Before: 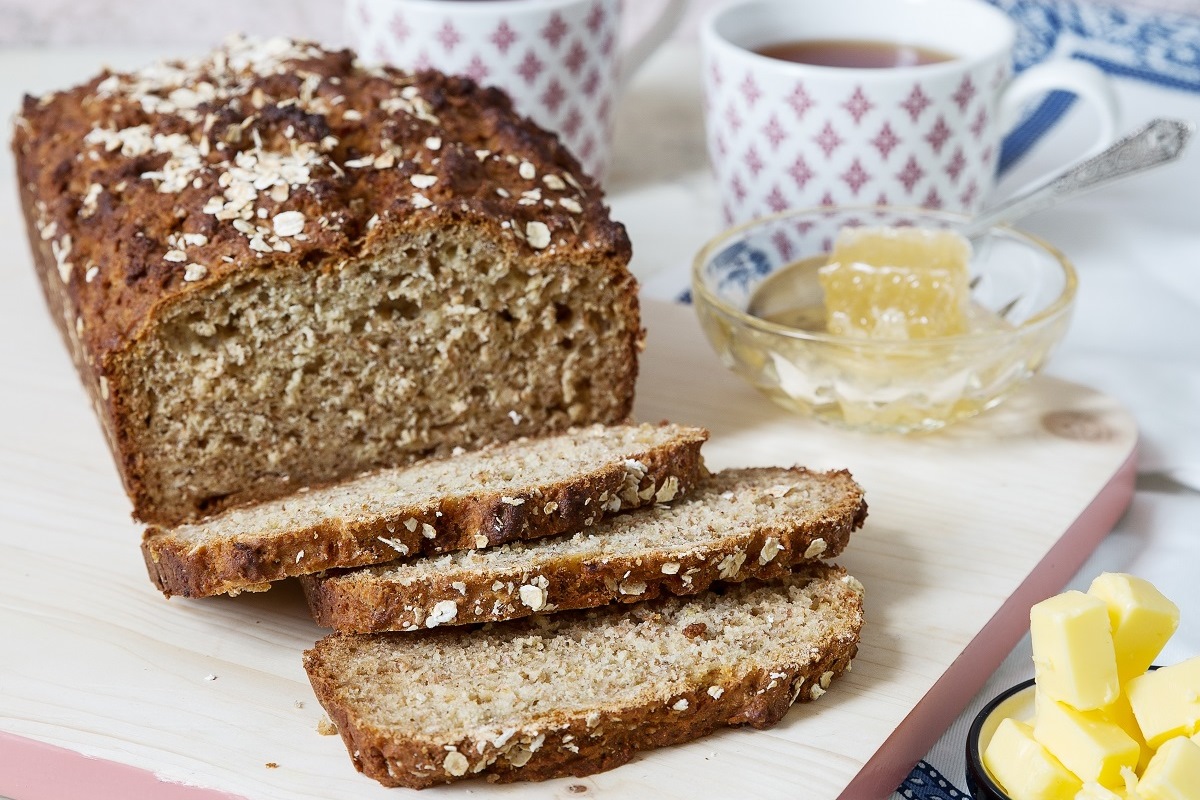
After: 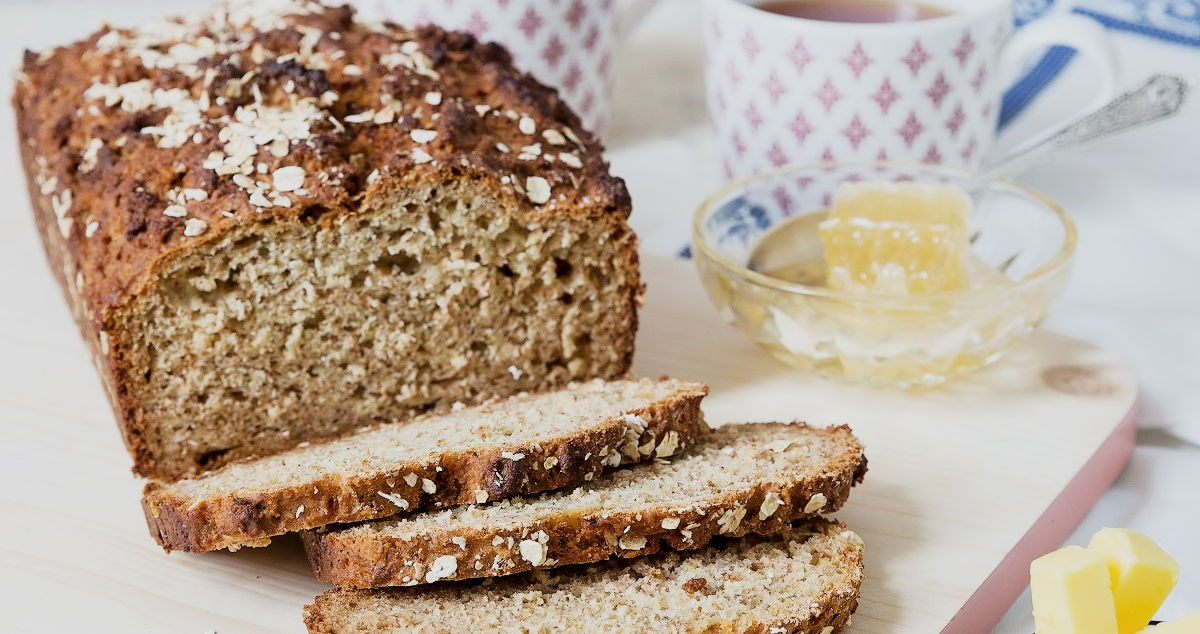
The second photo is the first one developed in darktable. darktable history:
crop and rotate: top 5.656%, bottom 14.997%
exposure: black level correction 0, exposure 0.499 EV, compensate highlight preservation false
filmic rgb: black relative exposure -7.65 EV, white relative exposure 4.56 EV, hardness 3.61, contrast 1.055, preserve chrominance max RGB
